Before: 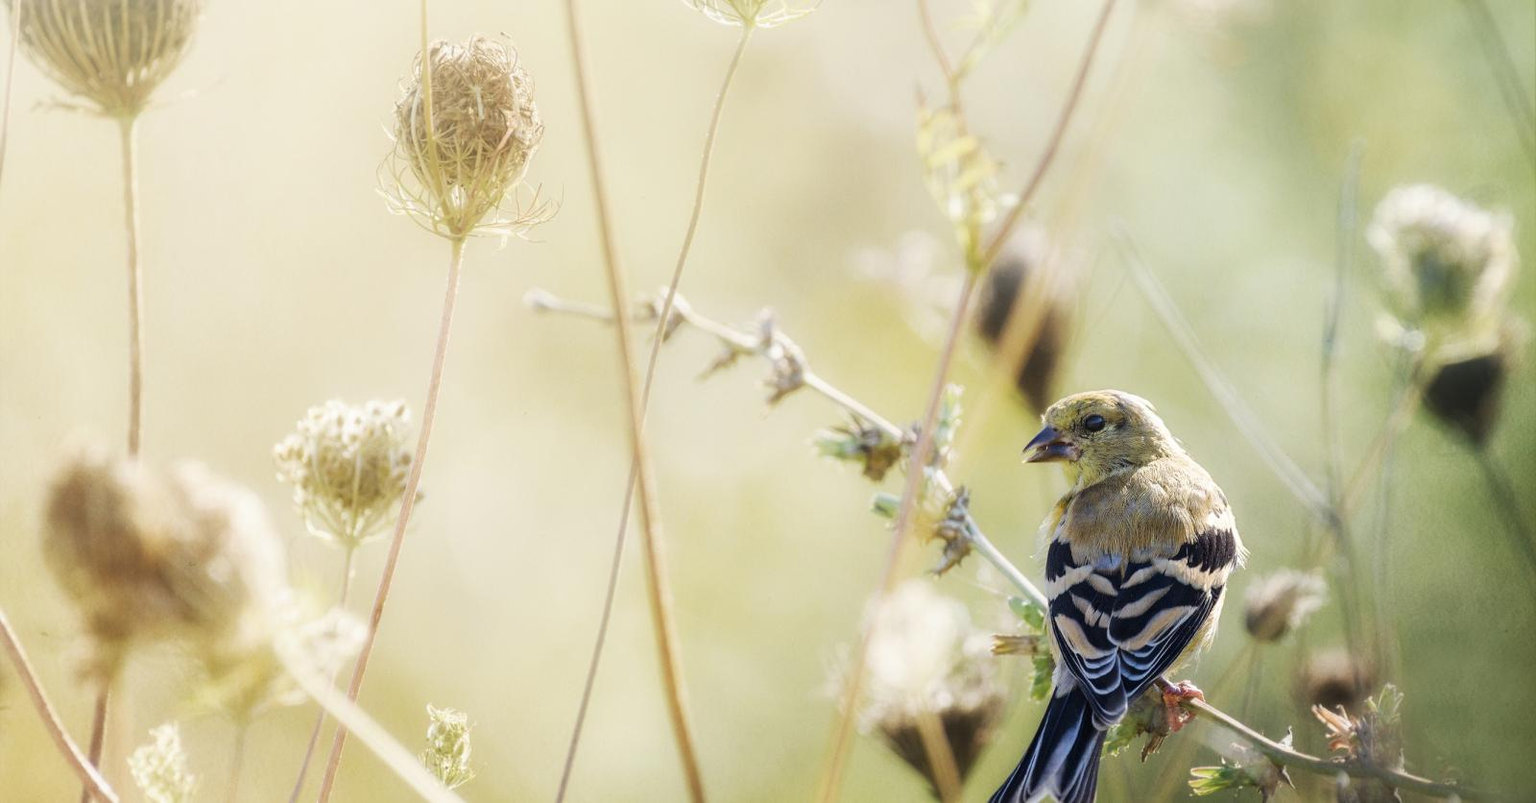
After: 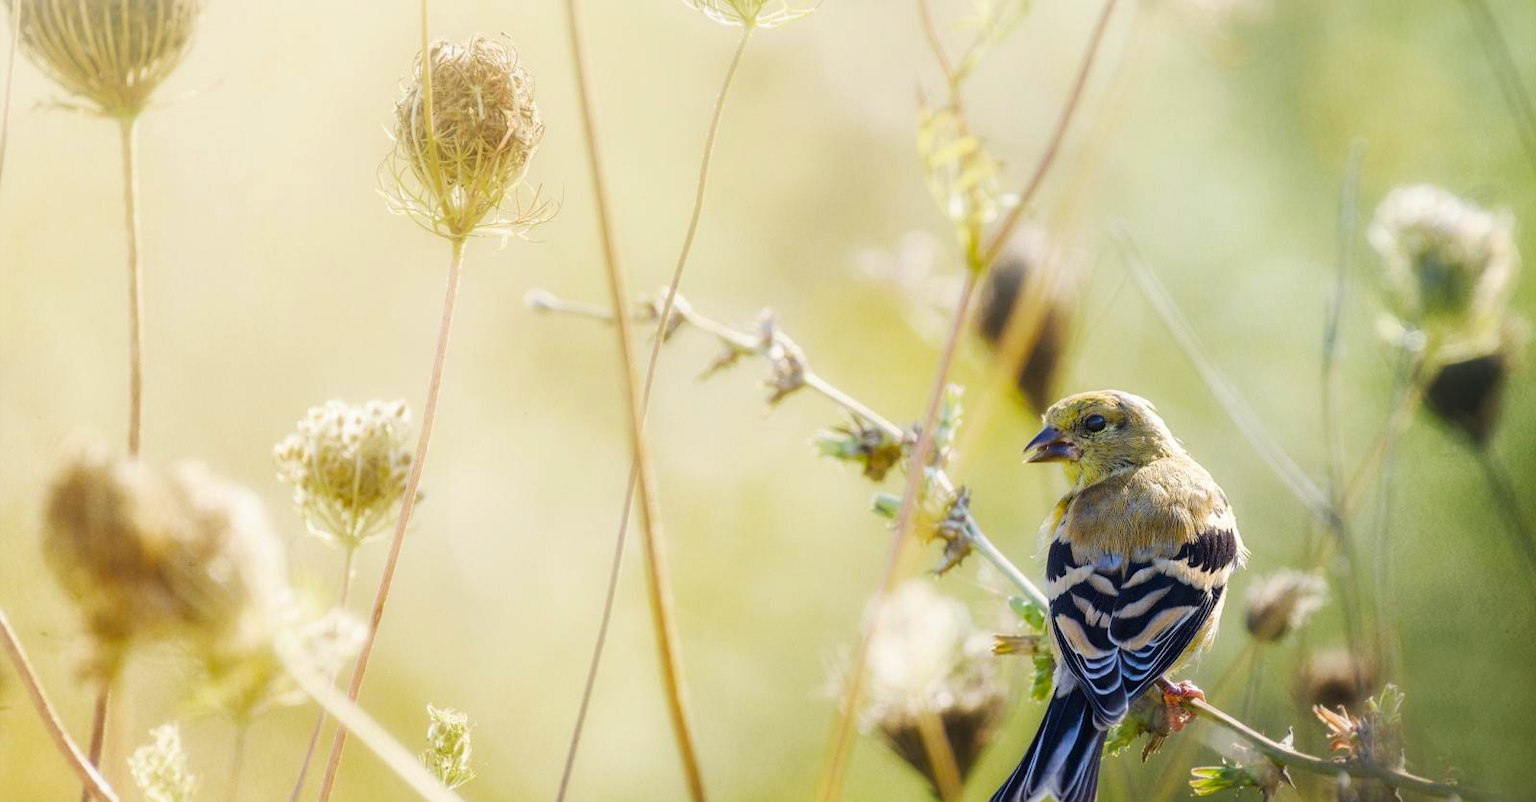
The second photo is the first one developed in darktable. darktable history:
color balance rgb: perceptual saturation grading › global saturation 25%, global vibrance 20%
